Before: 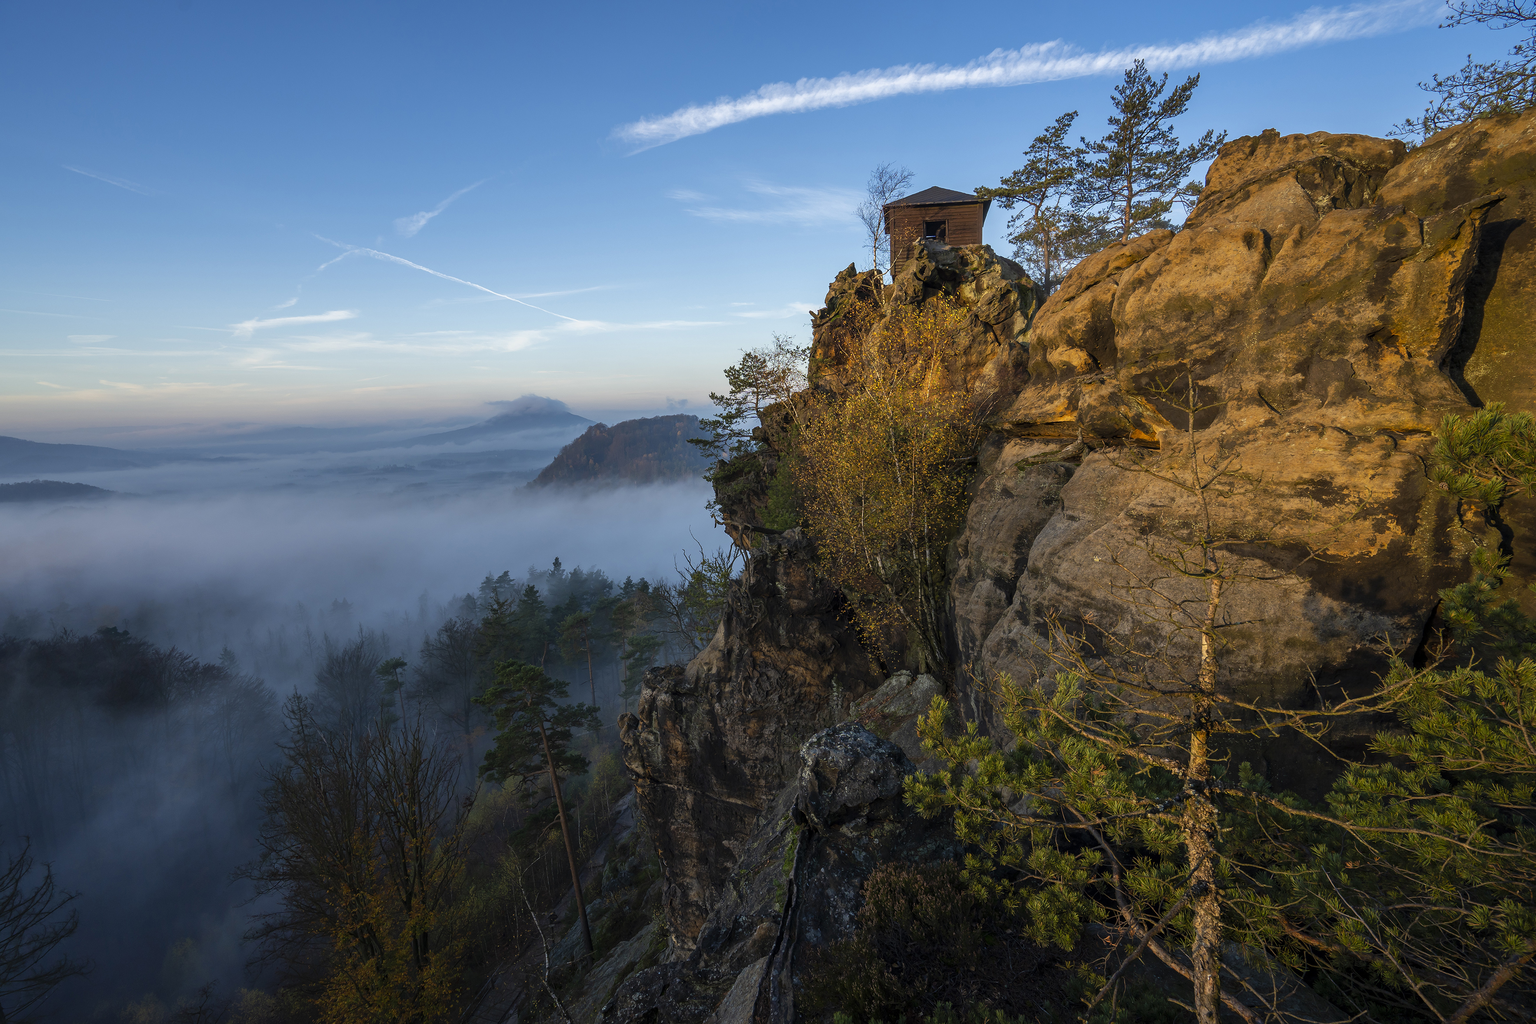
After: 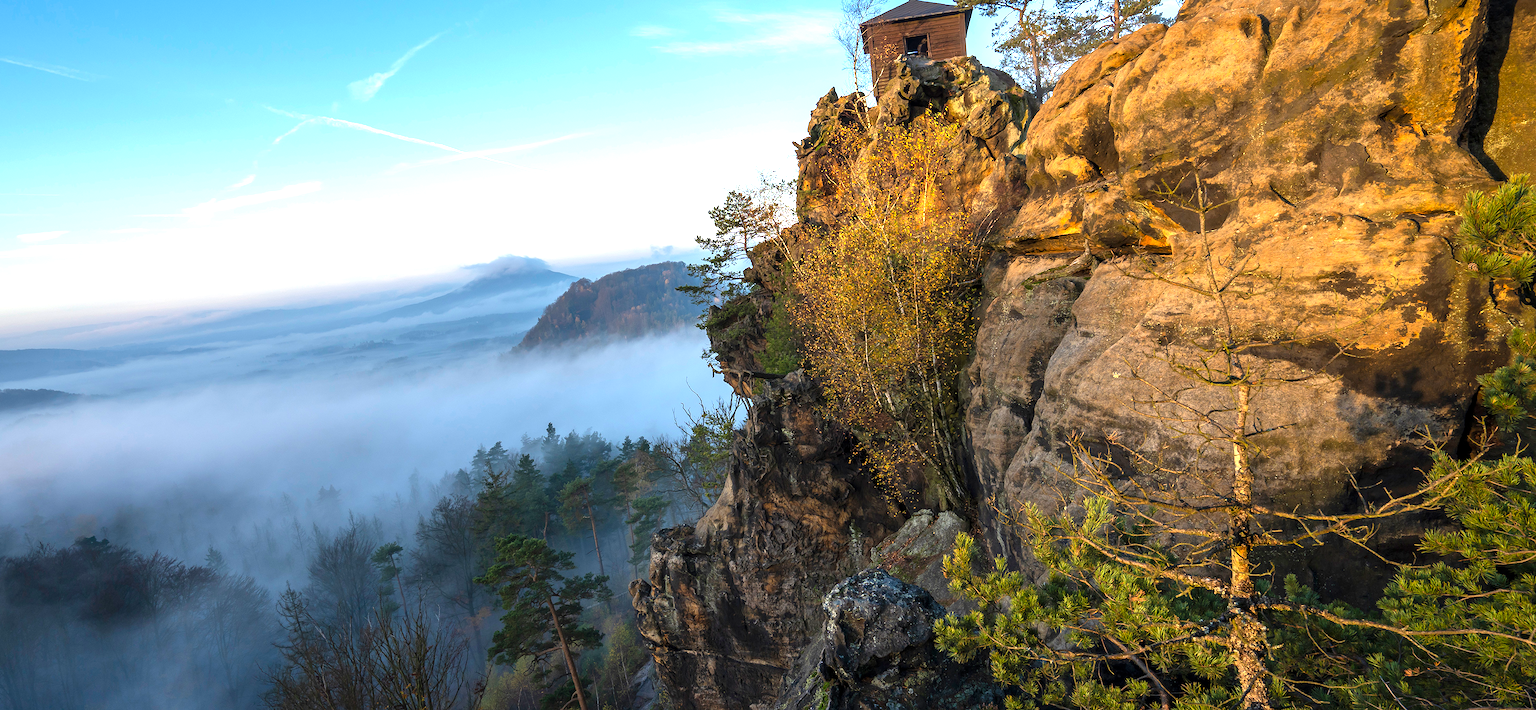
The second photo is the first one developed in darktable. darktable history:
exposure: exposure 1.2 EV, compensate highlight preservation false
crop and rotate: top 12.5%, bottom 12.5%
rotate and perspective: rotation -5°, crop left 0.05, crop right 0.952, crop top 0.11, crop bottom 0.89
